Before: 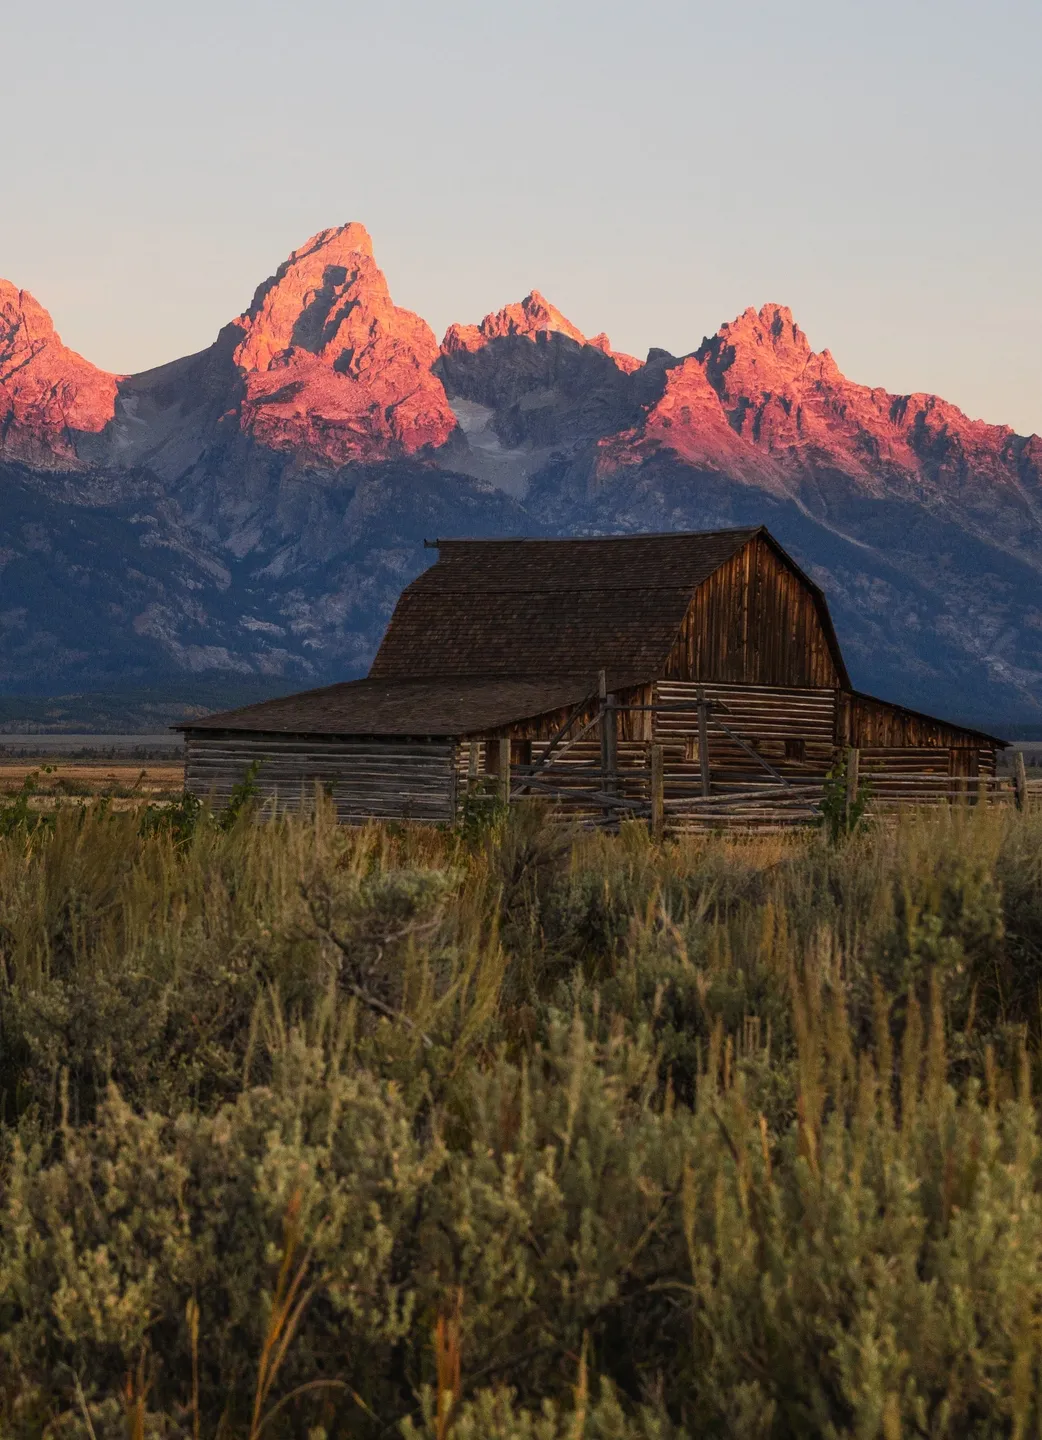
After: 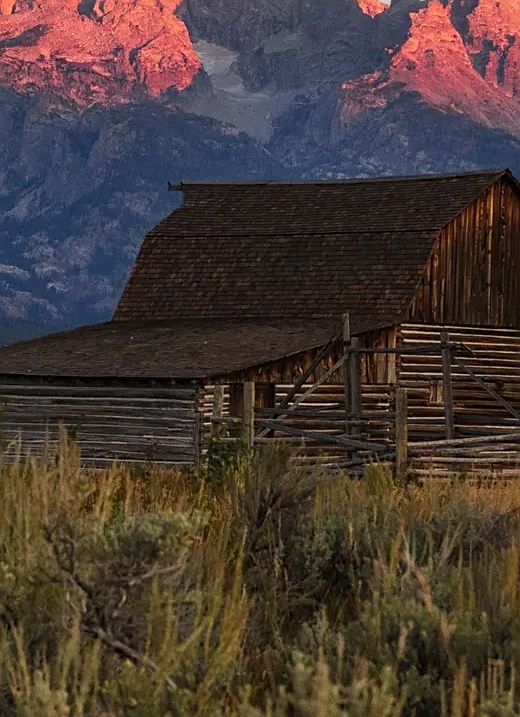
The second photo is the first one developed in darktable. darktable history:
sharpen: on, module defaults
crop: left 24.637%, top 24.851%, right 25.445%, bottom 25.351%
